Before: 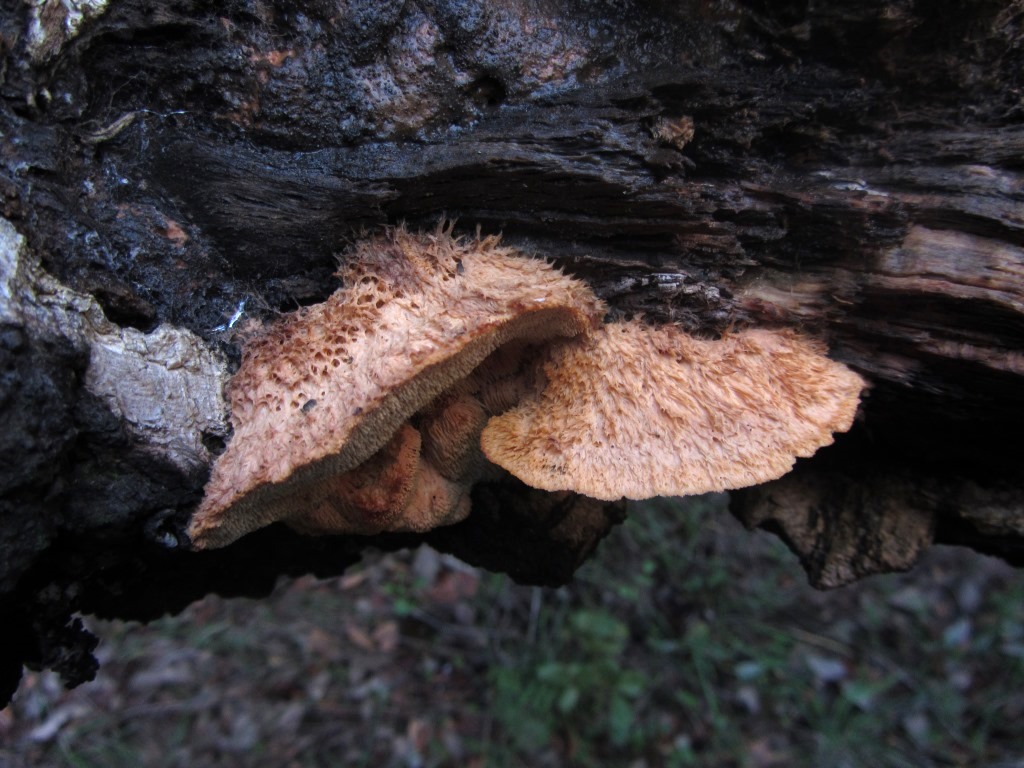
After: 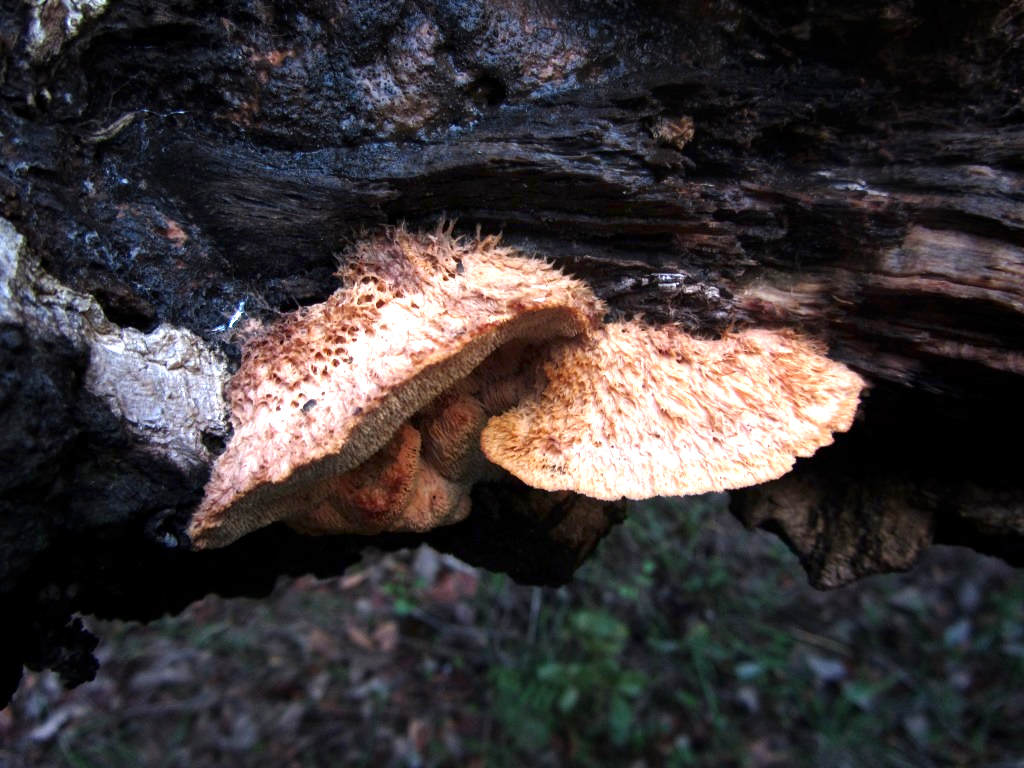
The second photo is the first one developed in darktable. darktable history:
contrast brightness saturation: contrast 0.07, brightness -0.133, saturation 0.055
exposure: black level correction 0.001, exposure 1.129 EV, compensate highlight preservation false
vignetting: fall-off start 49.15%, saturation -0.024, automatic ratio true, width/height ratio 1.291
